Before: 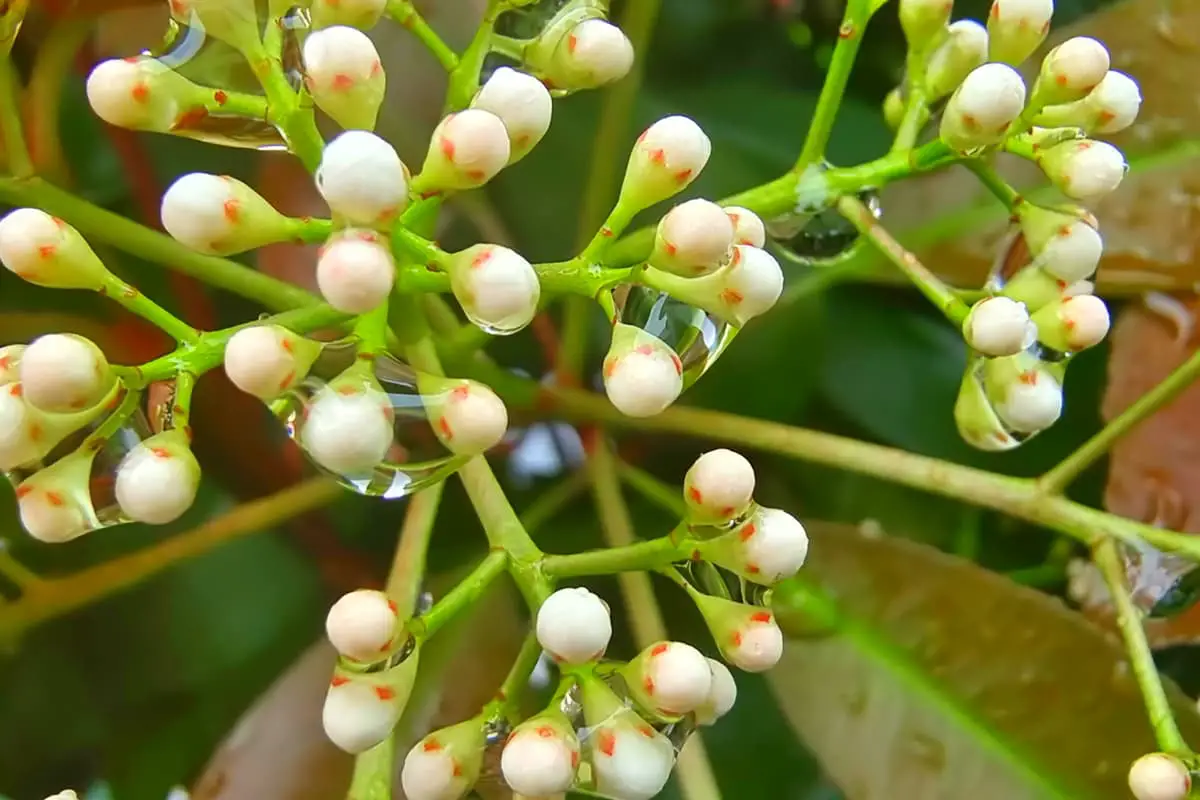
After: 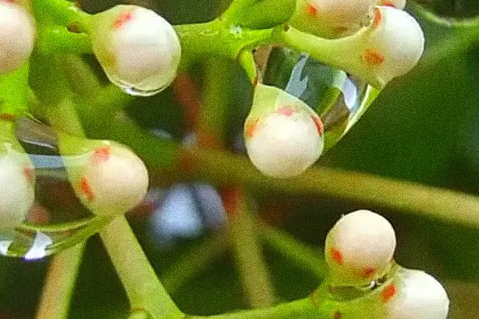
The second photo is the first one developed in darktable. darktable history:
grain: coarseness 9.61 ISO, strength 35.62%
shadows and highlights: shadows 25, highlights -25
crop: left 30%, top 30%, right 30%, bottom 30%
